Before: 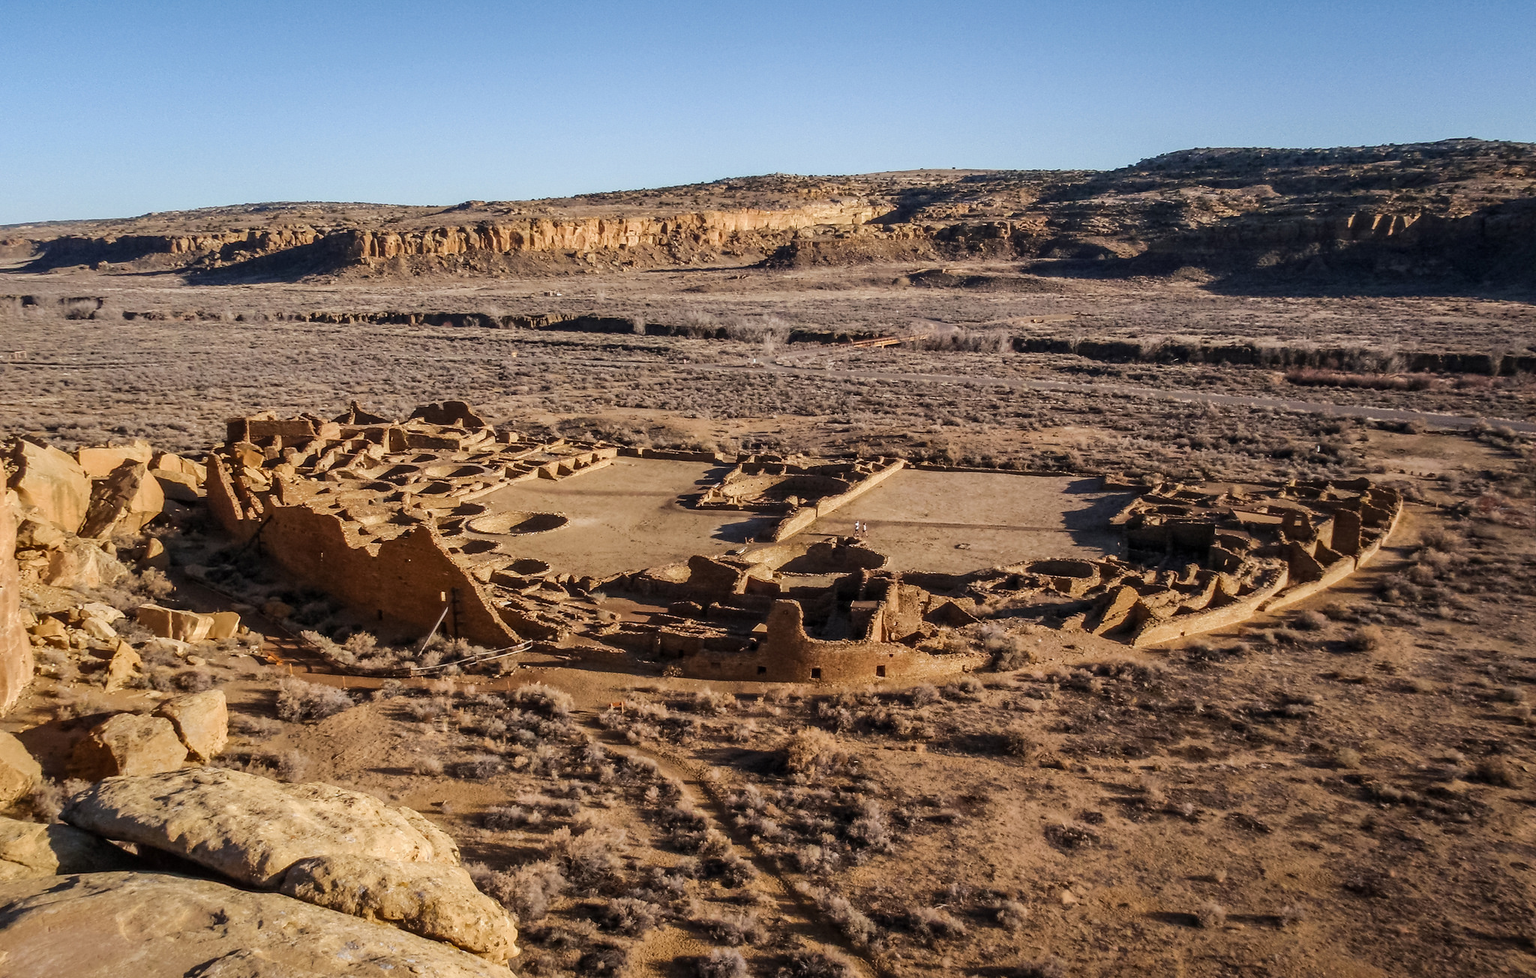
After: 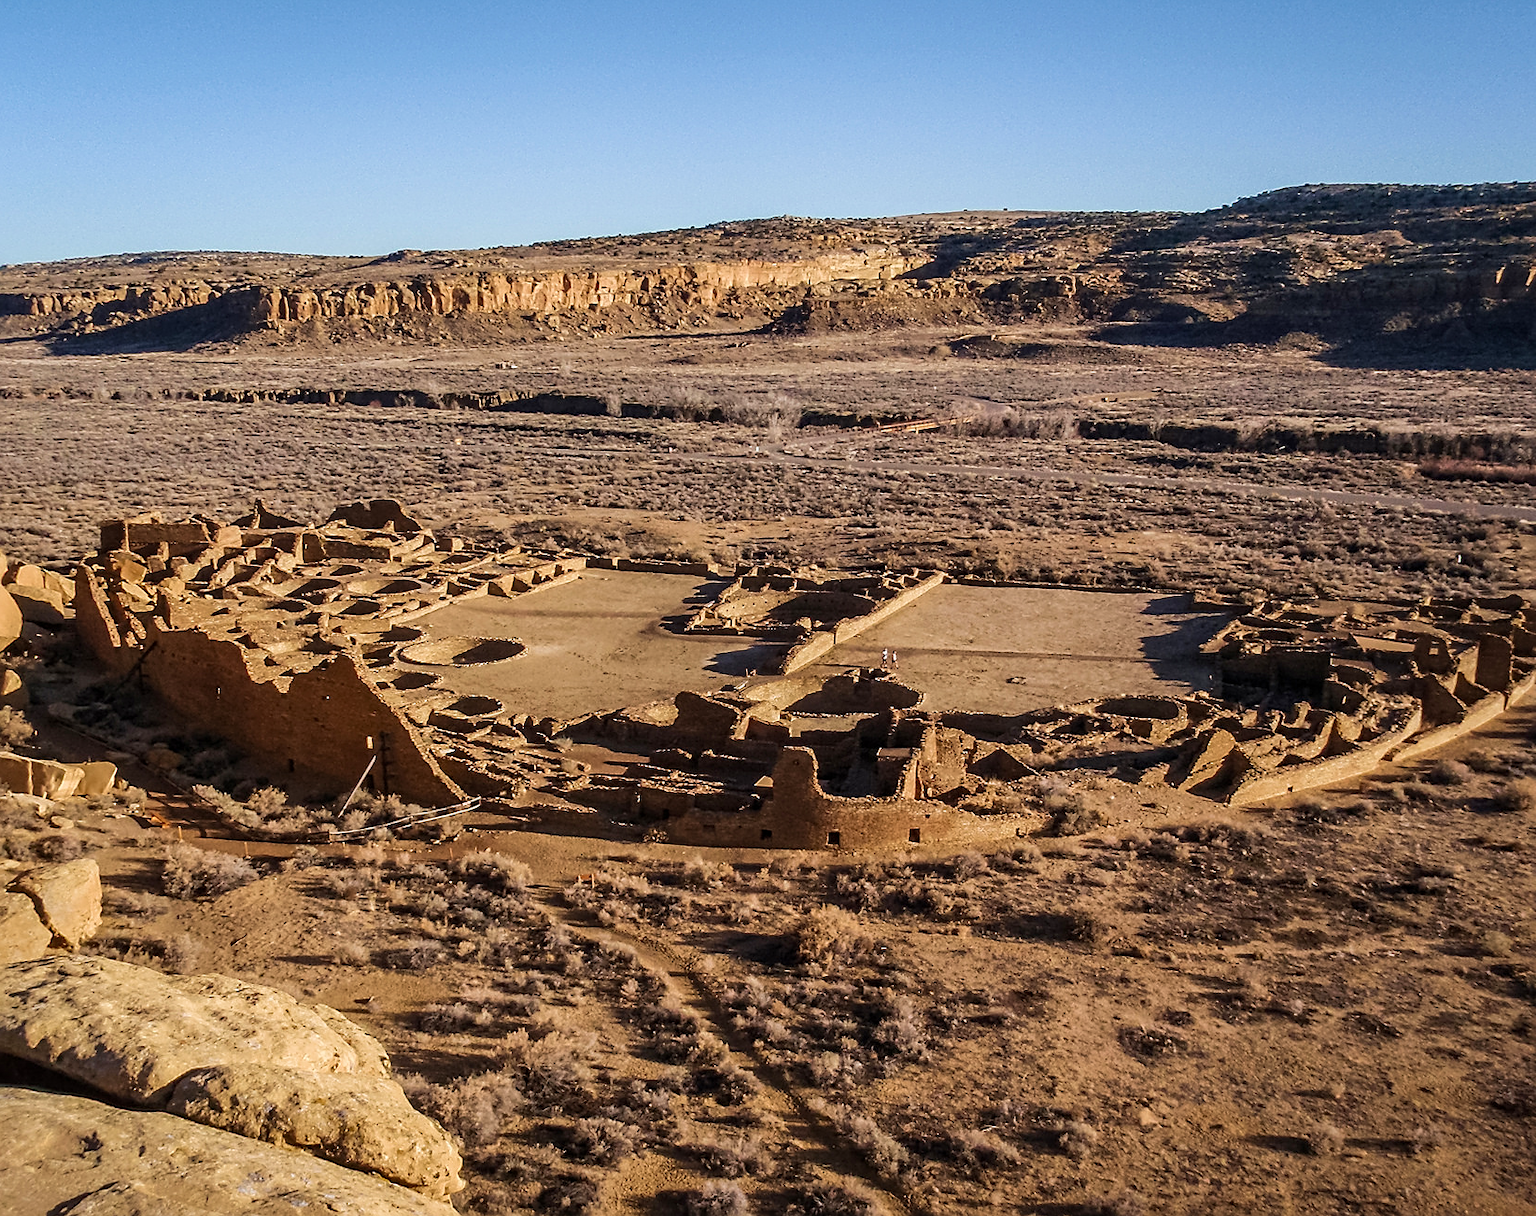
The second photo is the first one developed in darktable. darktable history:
velvia: on, module defaults
crop and rotate: left 9.529%, right 10.115%
sharpen: on, module defaults
